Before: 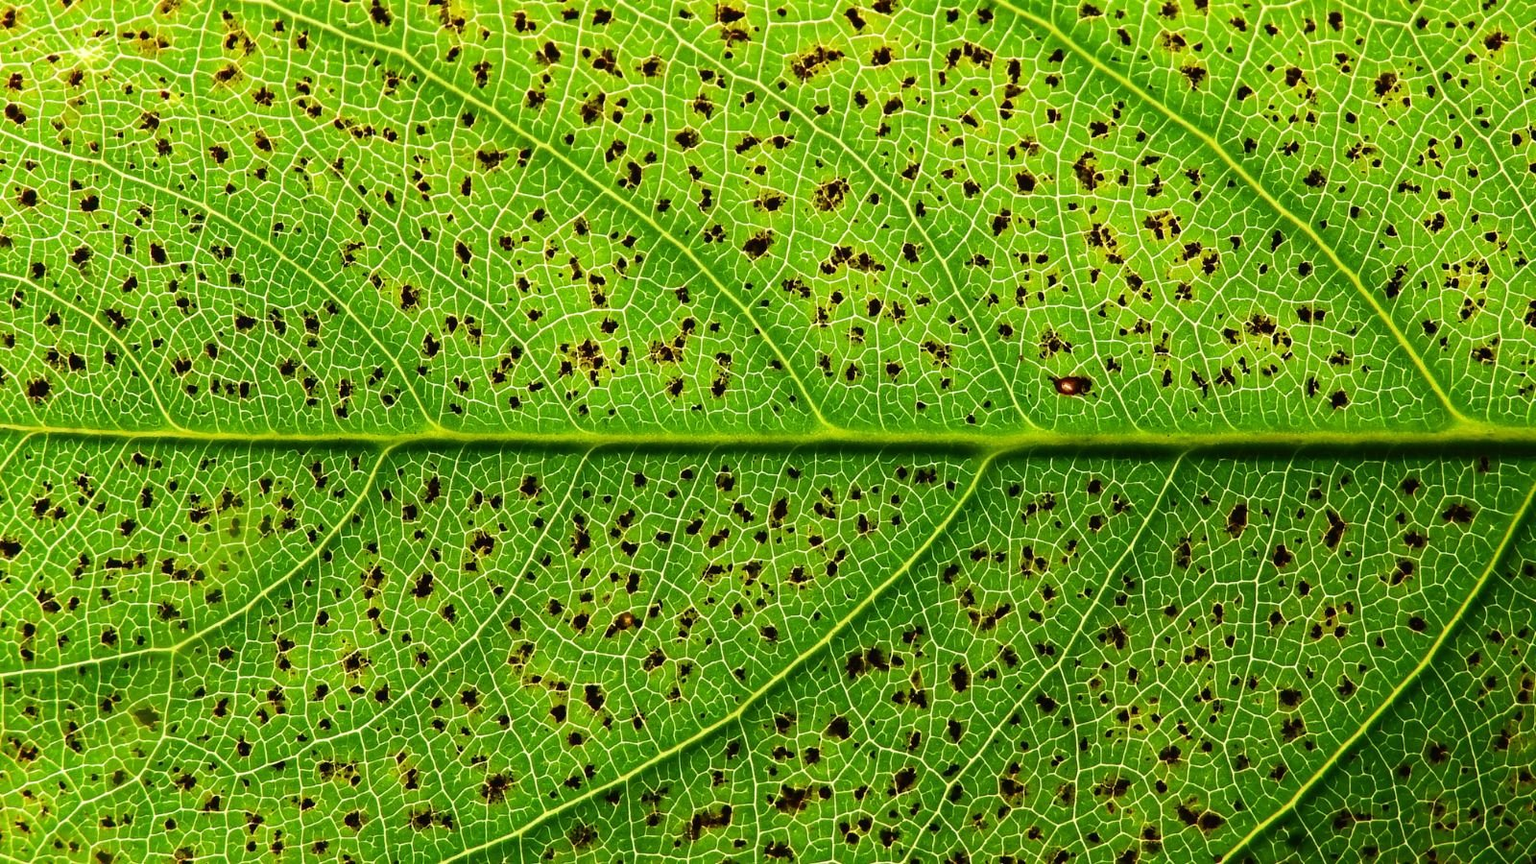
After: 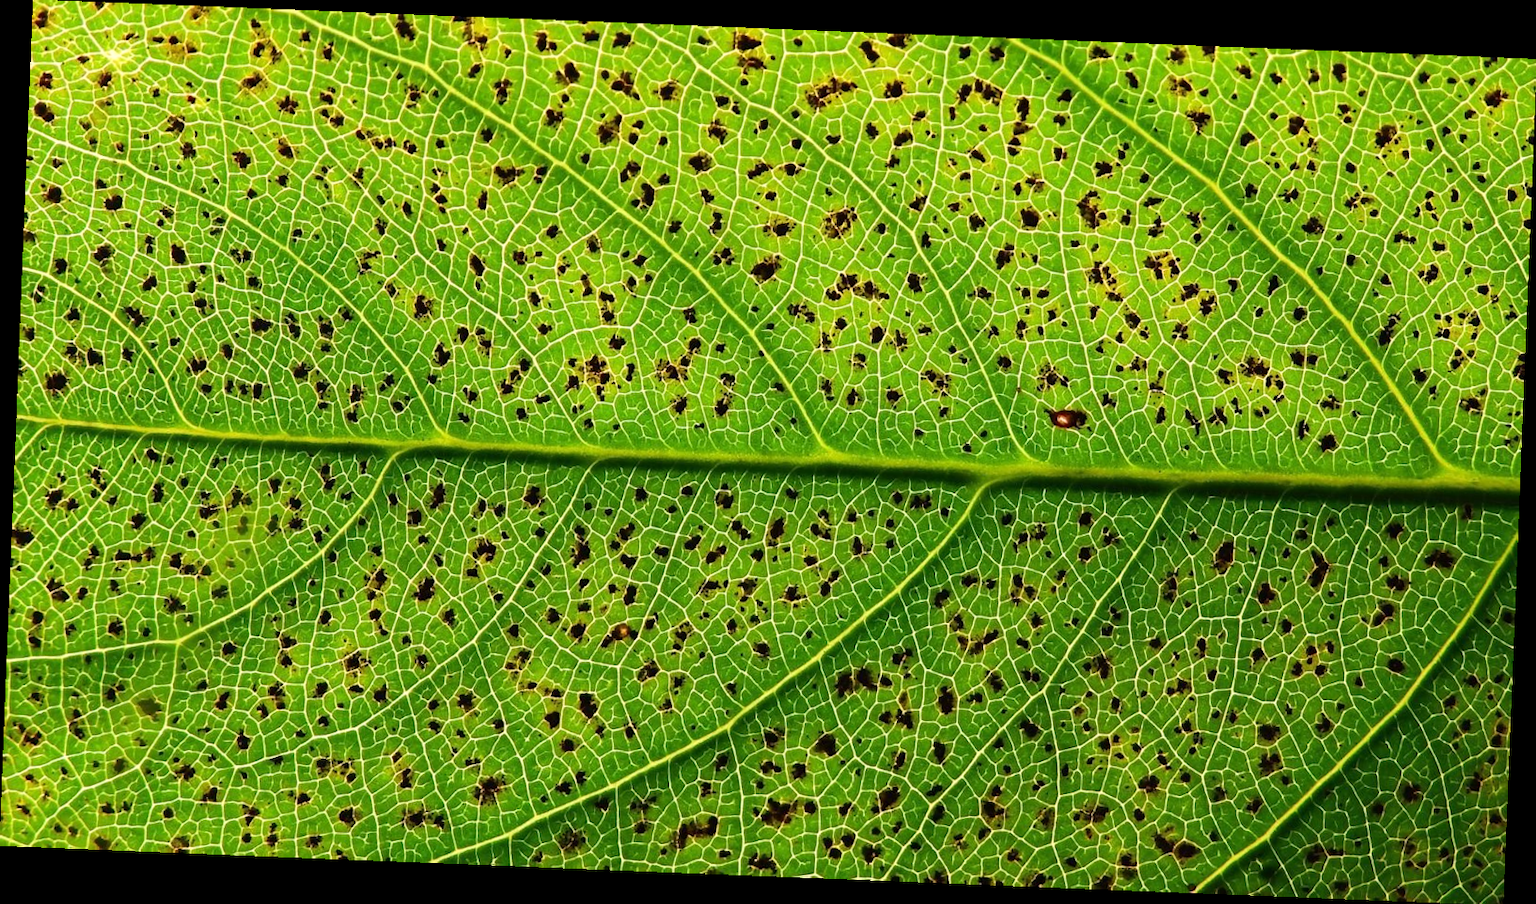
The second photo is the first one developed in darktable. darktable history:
white balance: red 1.05, blue 1.072
rotate and perspective: rotation 2.27°, automatic cropping off
